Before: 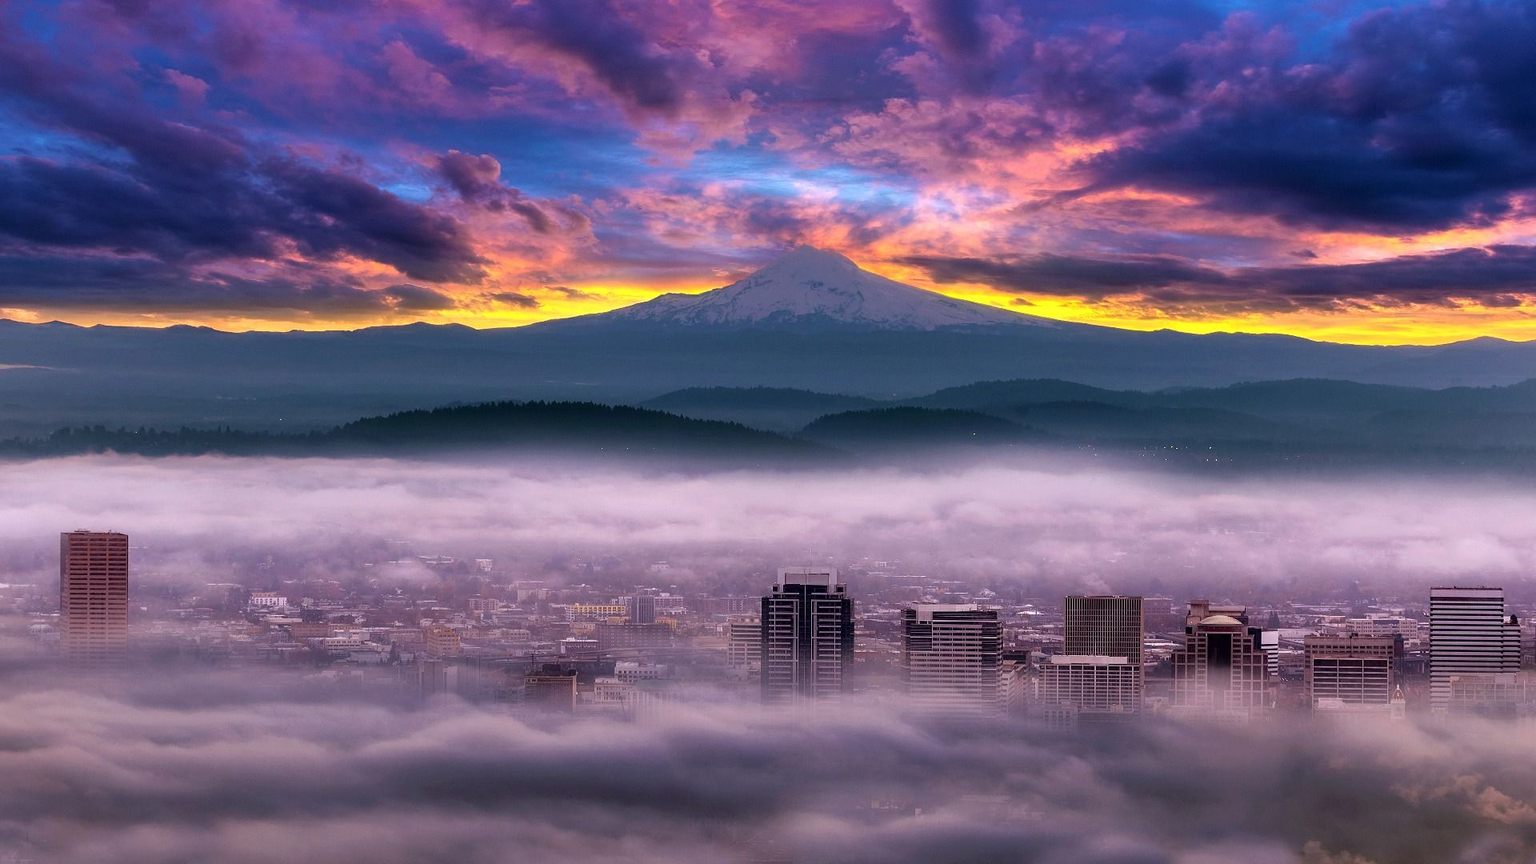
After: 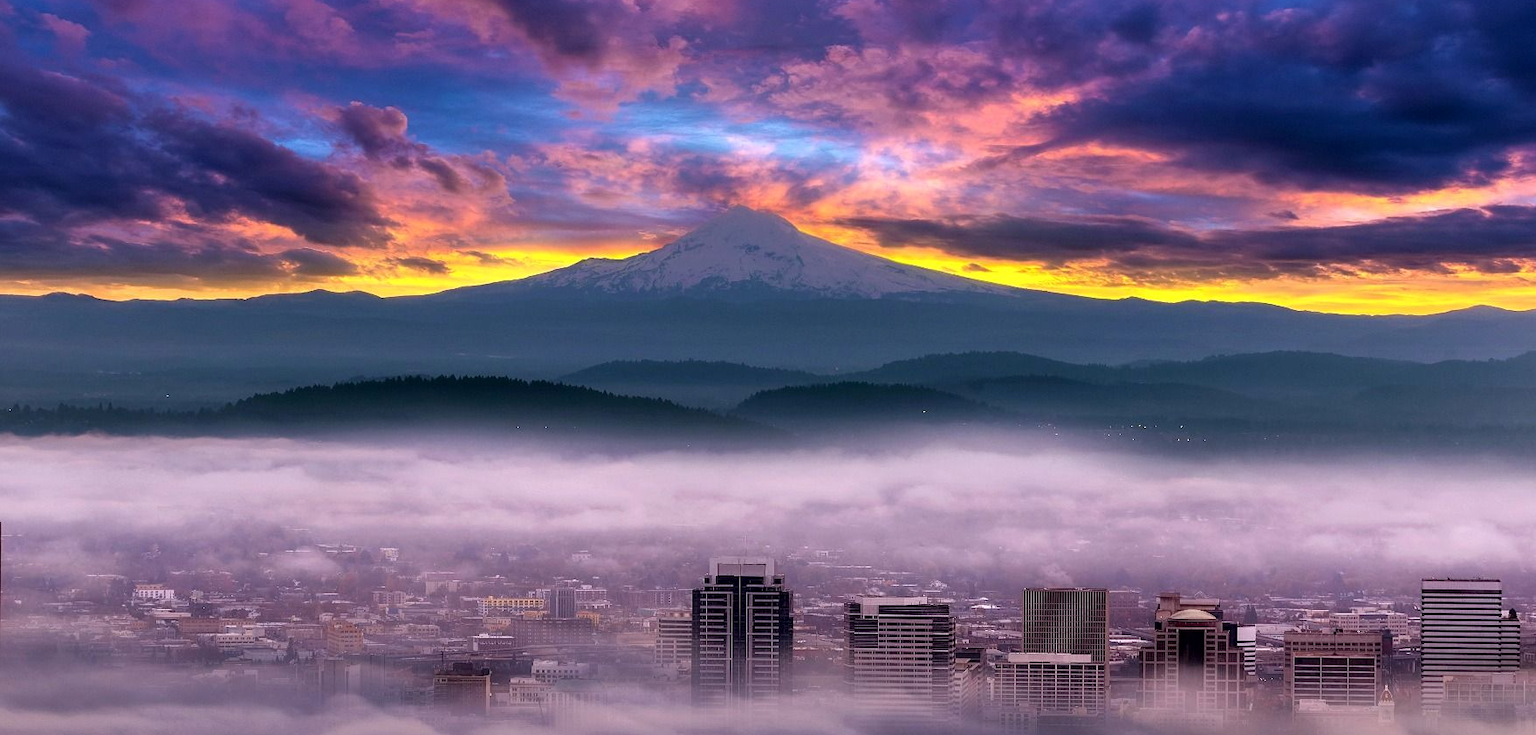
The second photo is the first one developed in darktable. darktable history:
exposure: black level correction 0.001, compensate exposure bias true, compensate highlight preservation false
crop: left 8.286%, top 6.627%, bottom 15.292%
tone equalizer: on, module defaults
